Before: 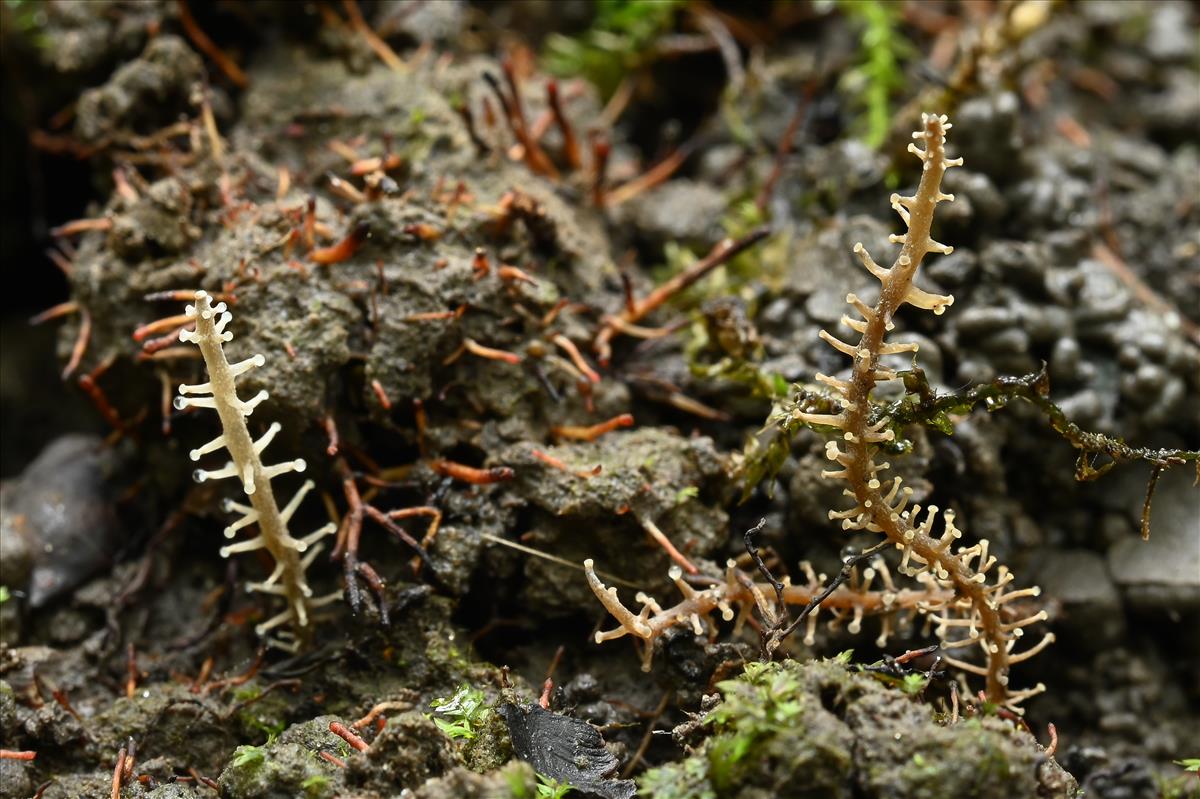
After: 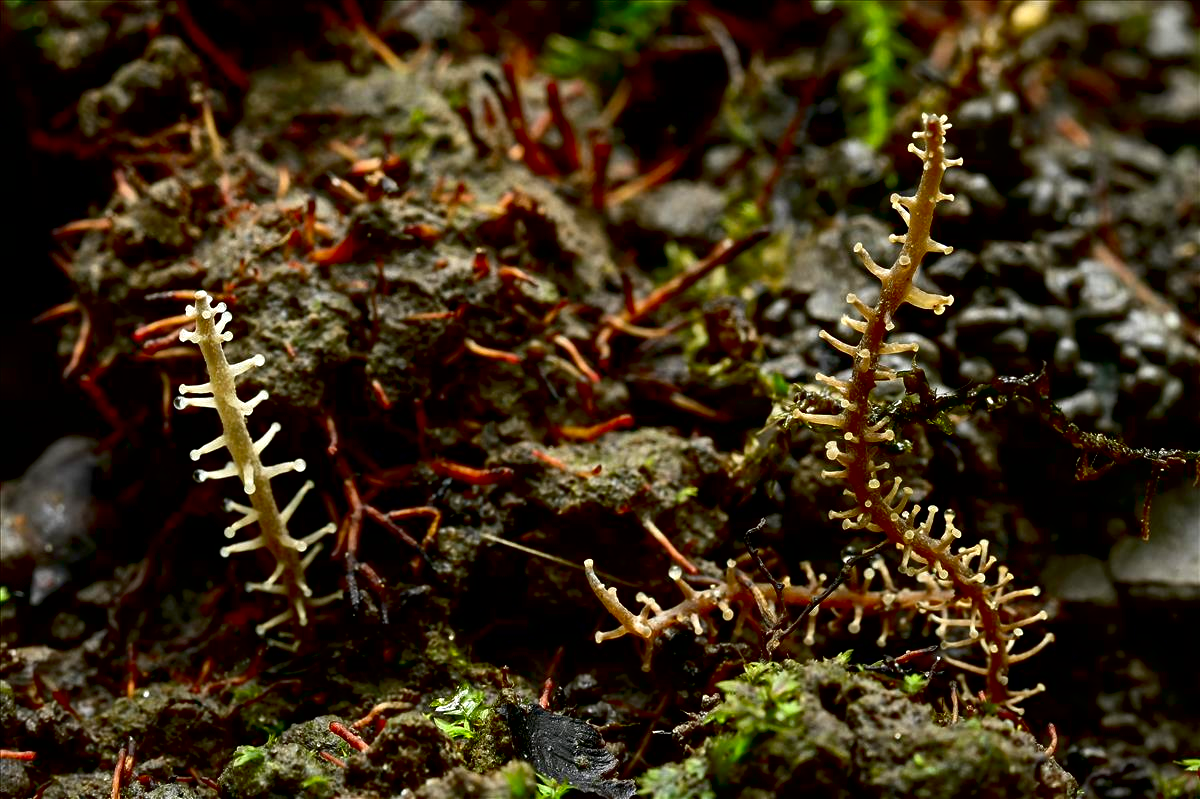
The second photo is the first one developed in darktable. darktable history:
exposure: black level correction 0.027, exposure 0.182 EV, compensate highlight preservation false
contrast brightness saturation: brightness -0.252, saturation 0.2
